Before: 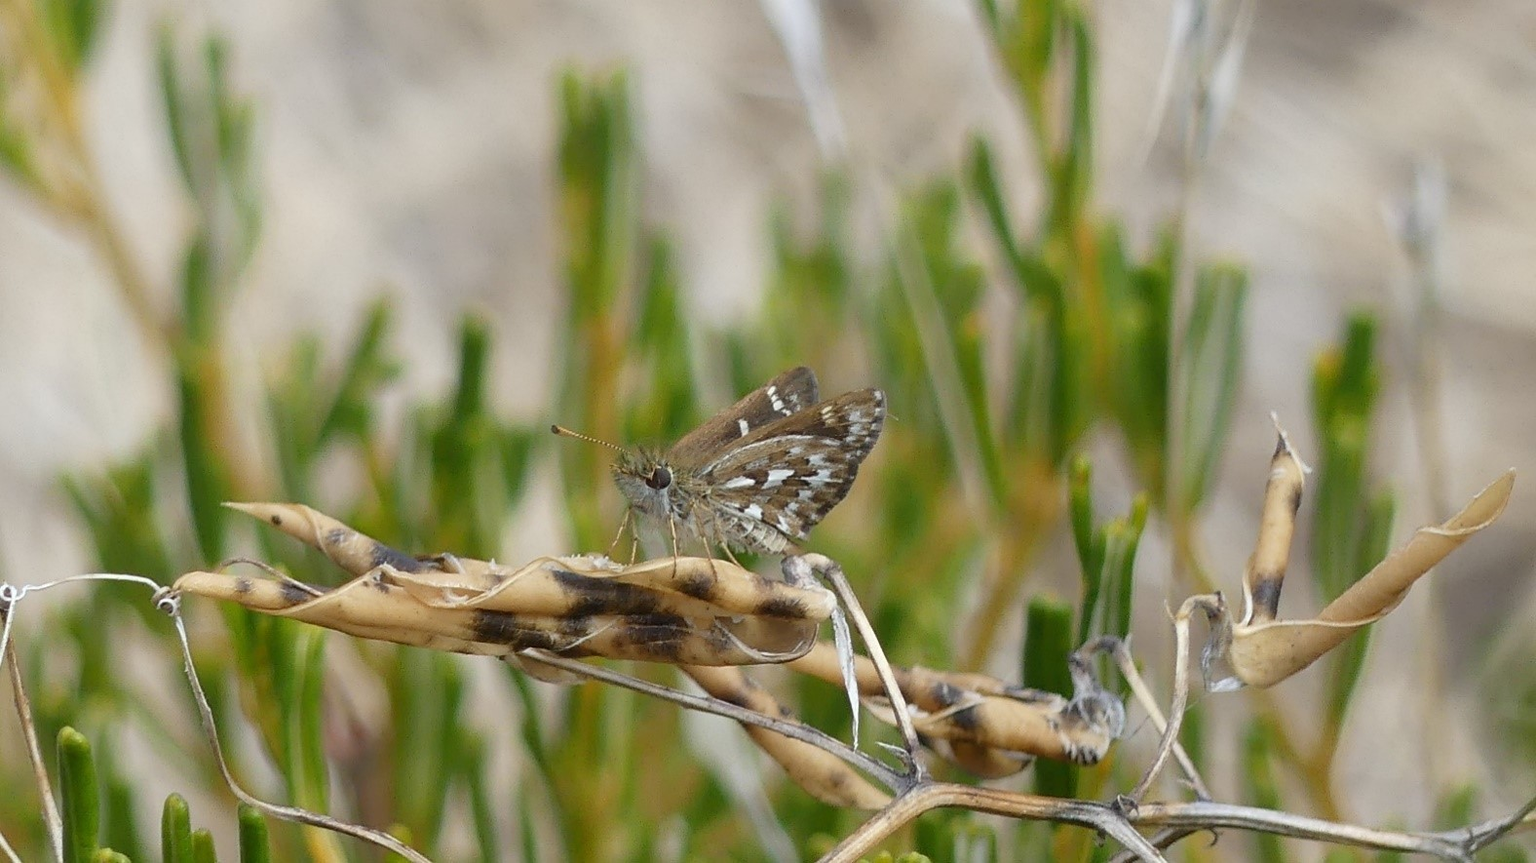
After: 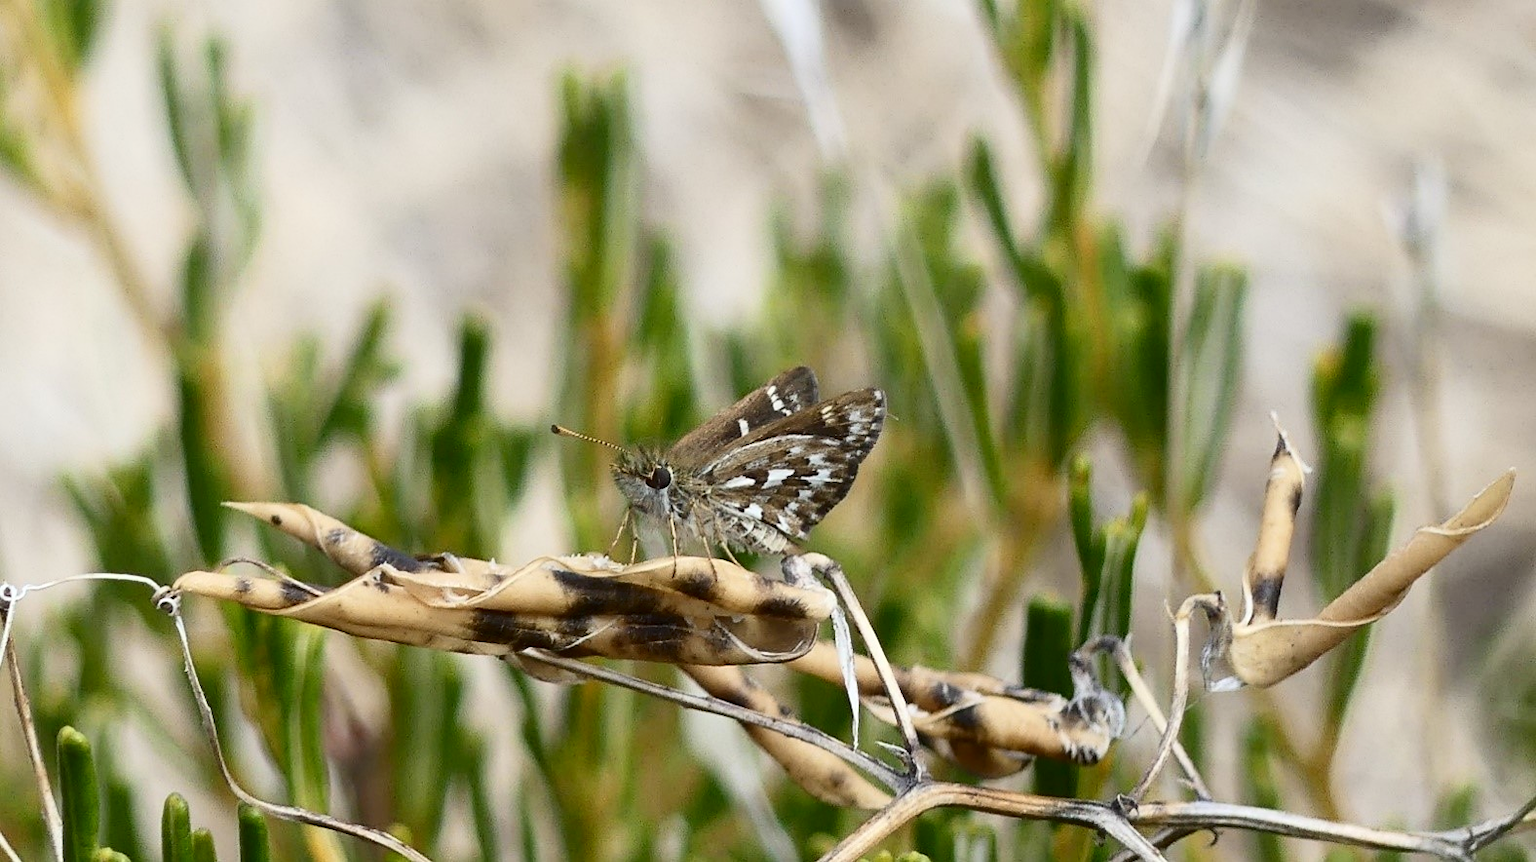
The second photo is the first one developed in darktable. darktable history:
contrast brightness saturation: contrast 0.297
